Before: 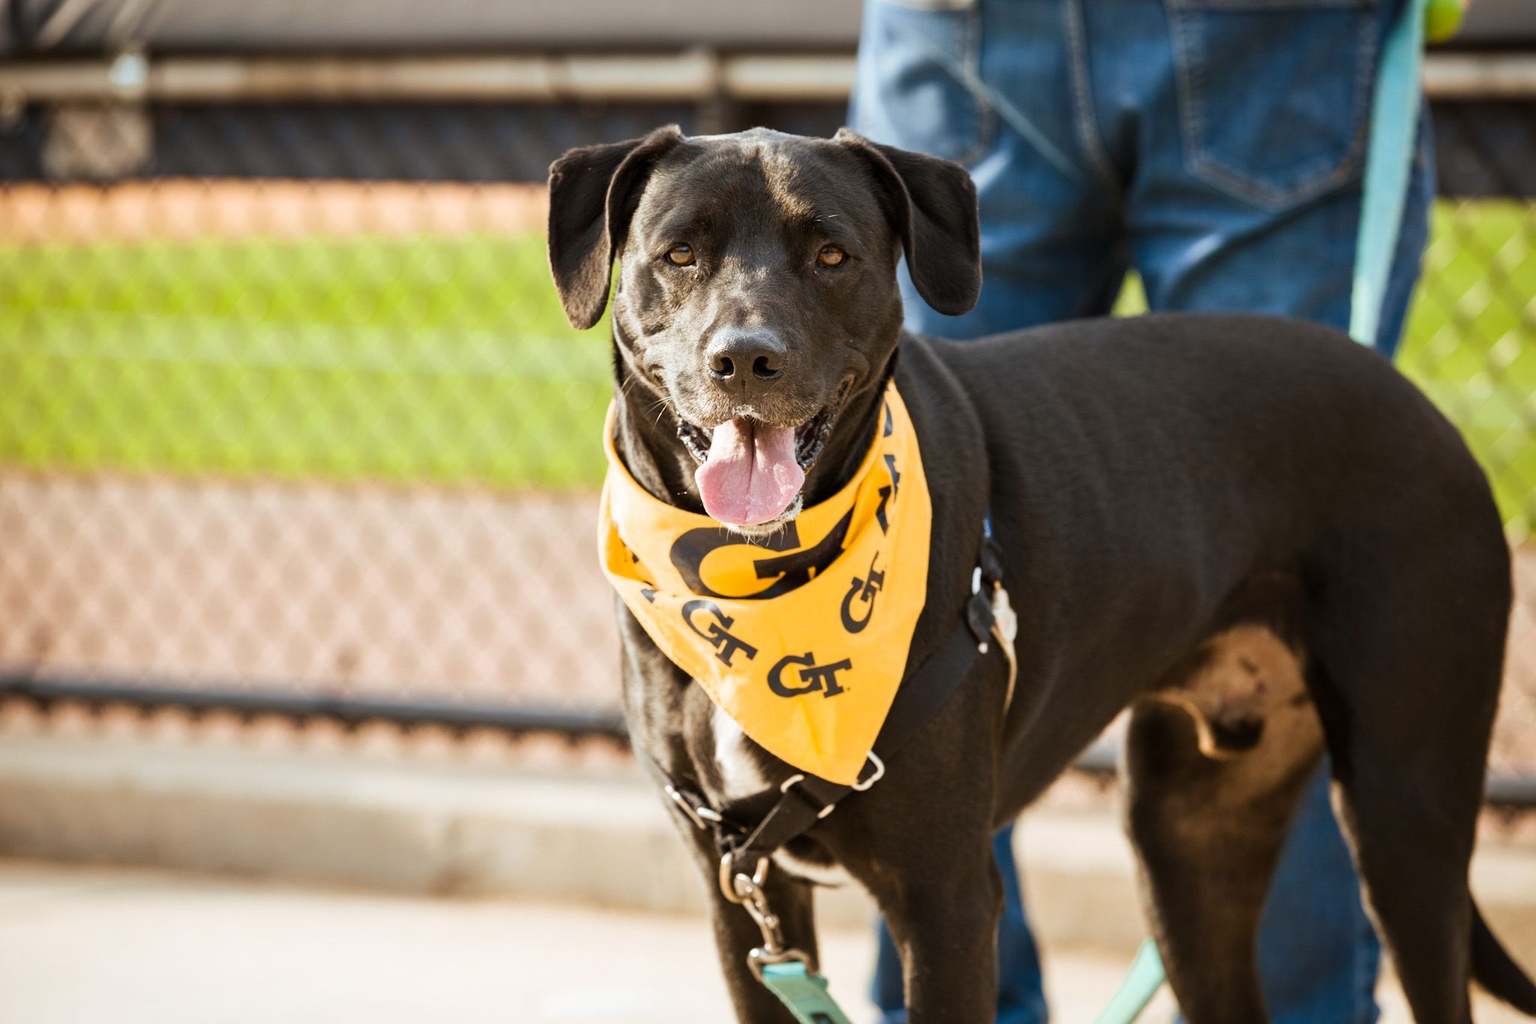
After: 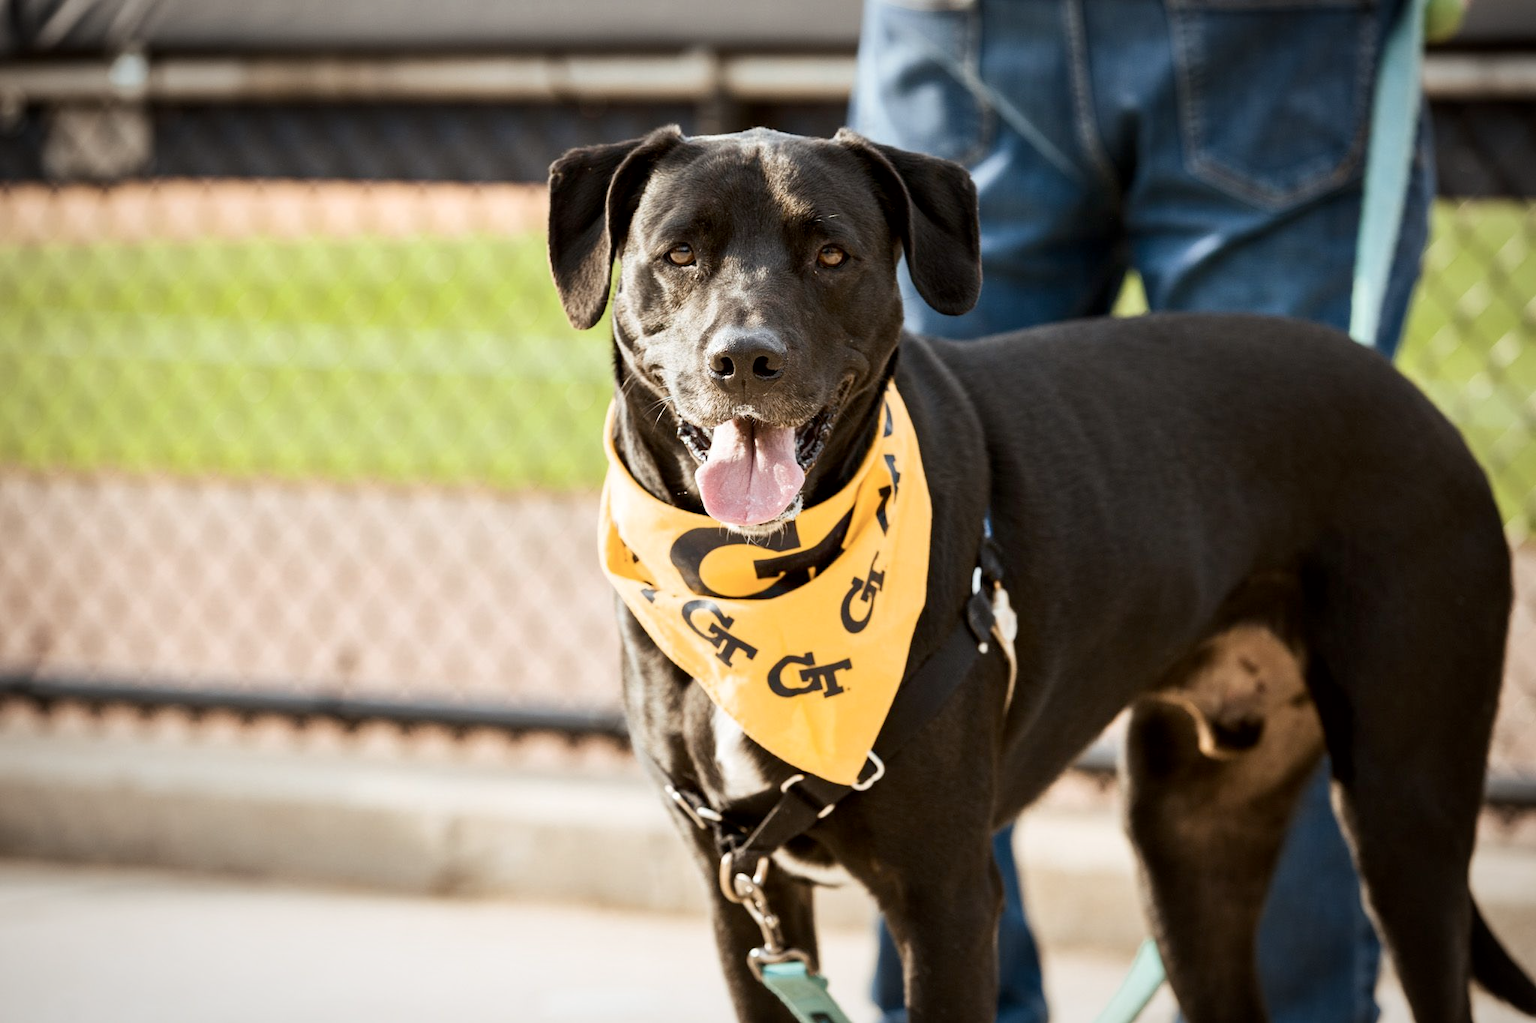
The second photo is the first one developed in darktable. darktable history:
exposure: black level correction 0.004, exposure 0.016 EV, compensate exposure bias true, compensate highlight preservation false
vignetting: fall-off radius 100.74%, width/height ratio 1.335, unbound false
contrast brightness saturation: contrast 0.112, saturation -0.178
